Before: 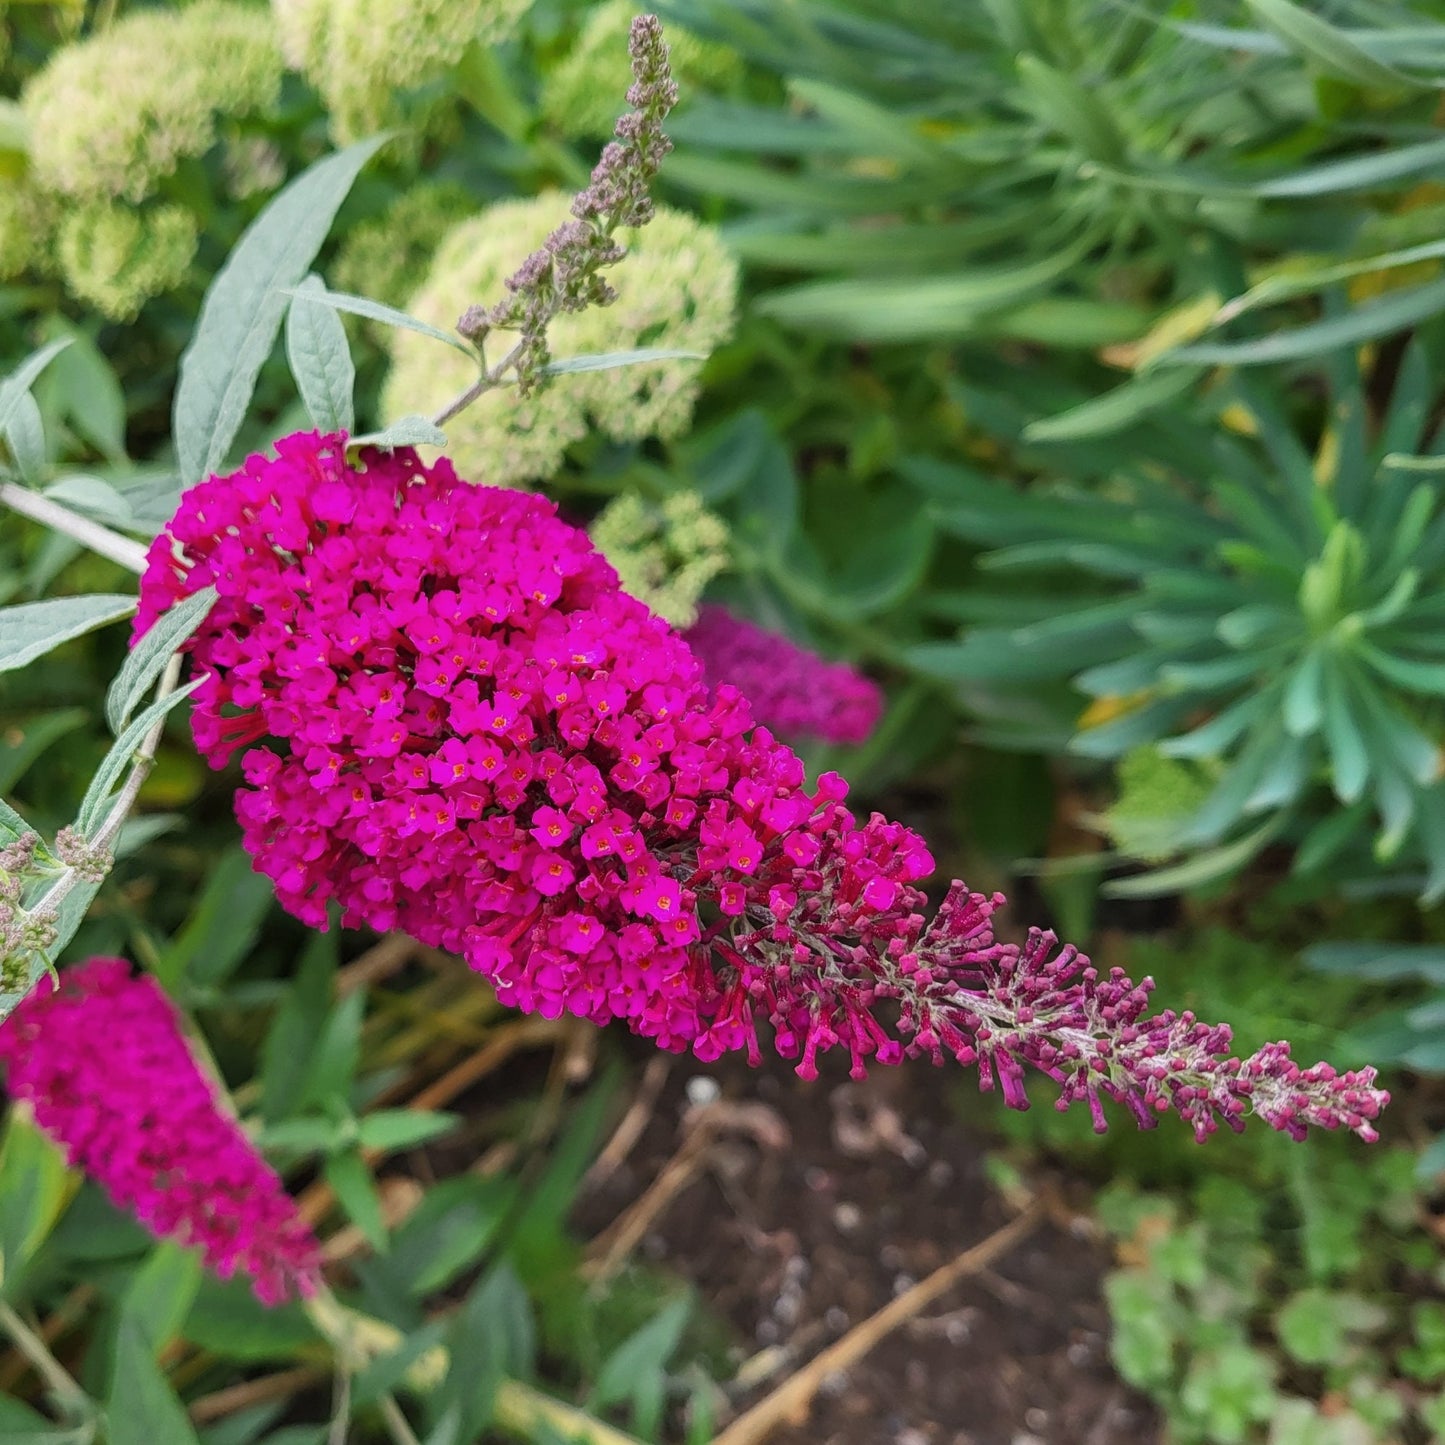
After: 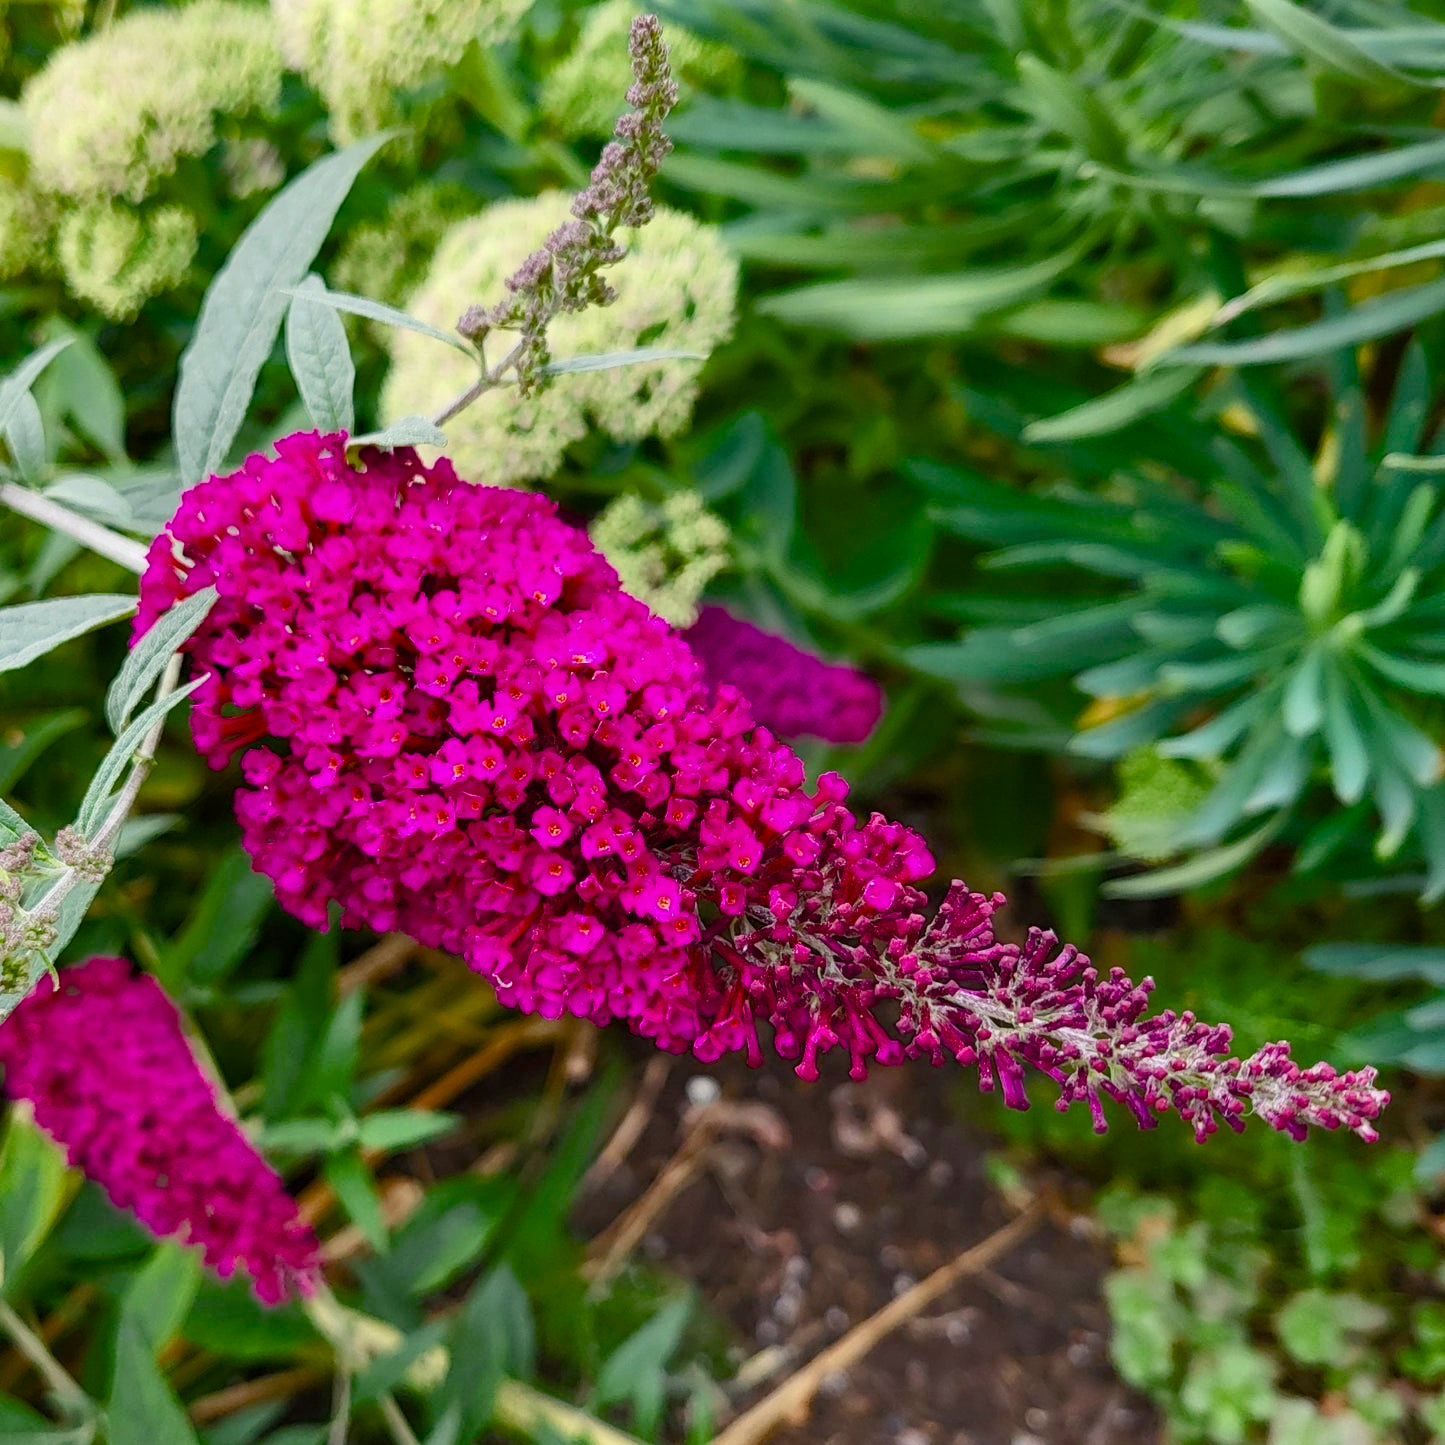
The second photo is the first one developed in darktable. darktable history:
color balance rgb: global offset › luminance -0.234%, shadows fall-off 102.395%, linear chroma grading › global chroma 15.25%, perceptual saturation grading › global saturation -0.065%, perceptual saturation grading › highlights -25.379%, perceptual saturation grading › shadows 29.982%, mask middle-gray fulcrum 22.91%, saturation formula JzAzBz (2021)
